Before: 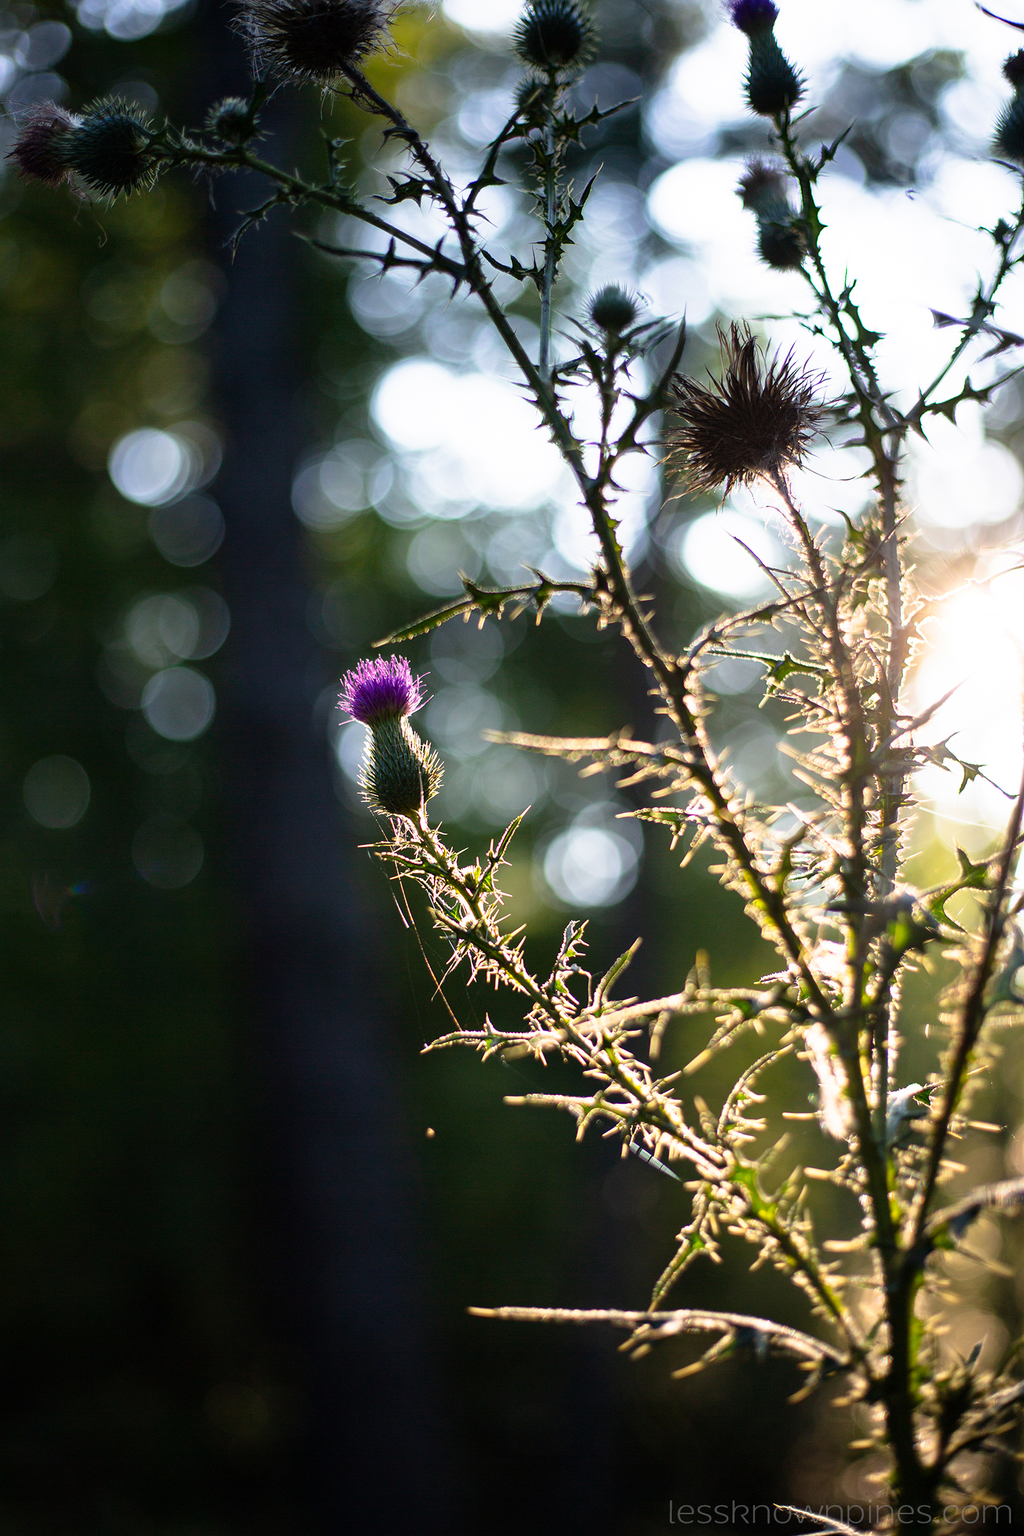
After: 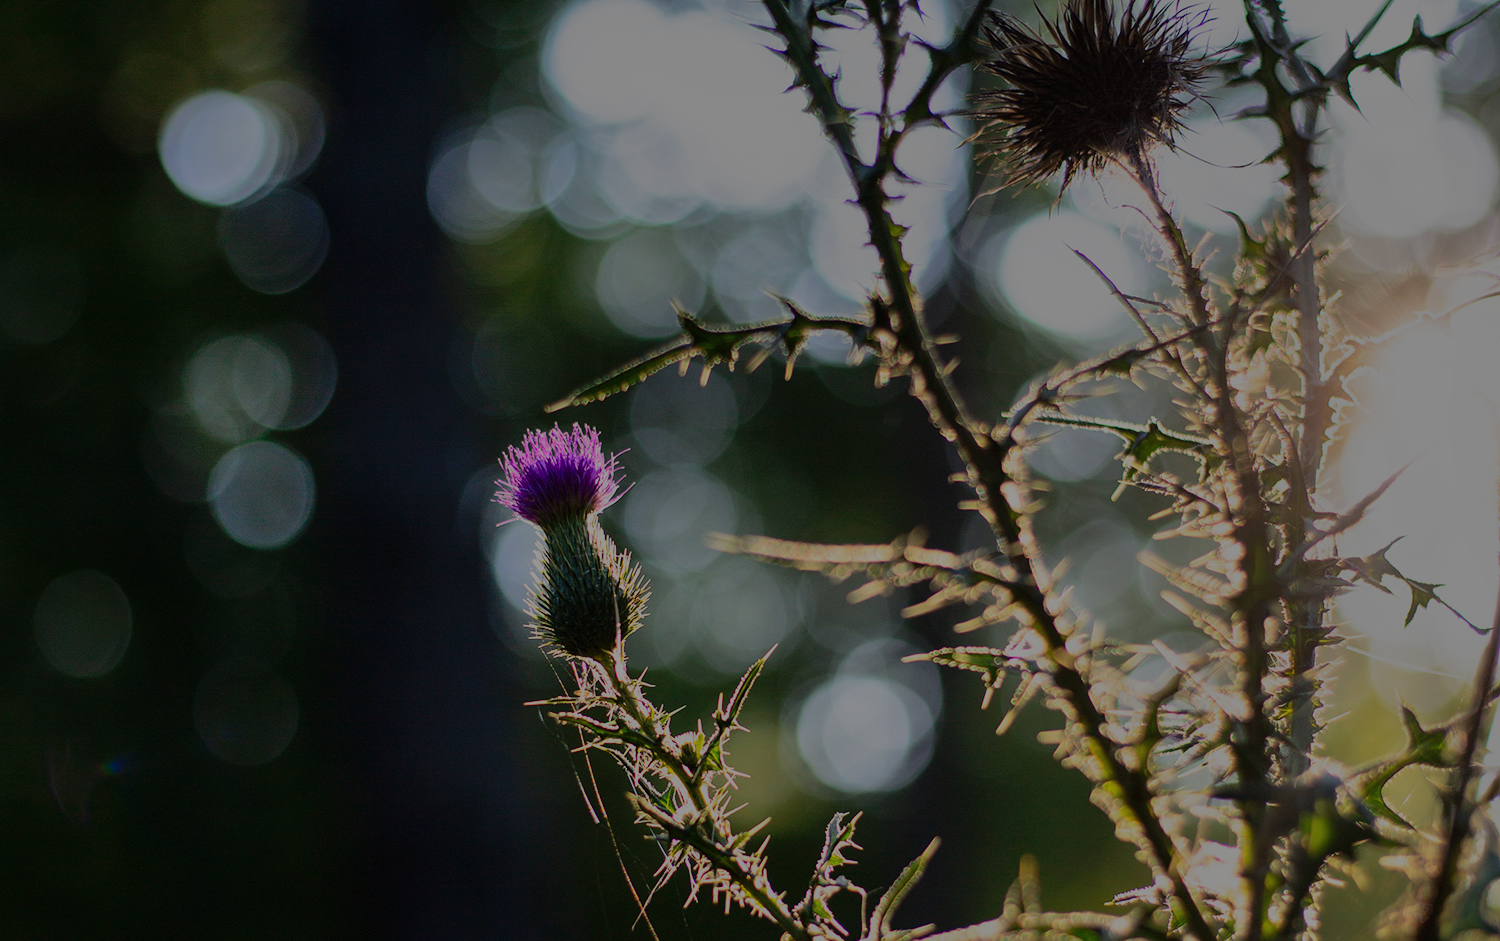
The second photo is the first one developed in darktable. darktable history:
crop and rotate: top 23.84%, bottom 34.294%
tone equalizer: -8 EV -2 EV, -7 EV -2 EV, -6 EV -2 EV, -5 EV -2 EV, -4 EV -2 EV, -3 EV -2 EV, -2 EV -2 EV, -1 EV -1.63 EV, +0 EV -2 EV
shadows and highlights: on, module defaults
